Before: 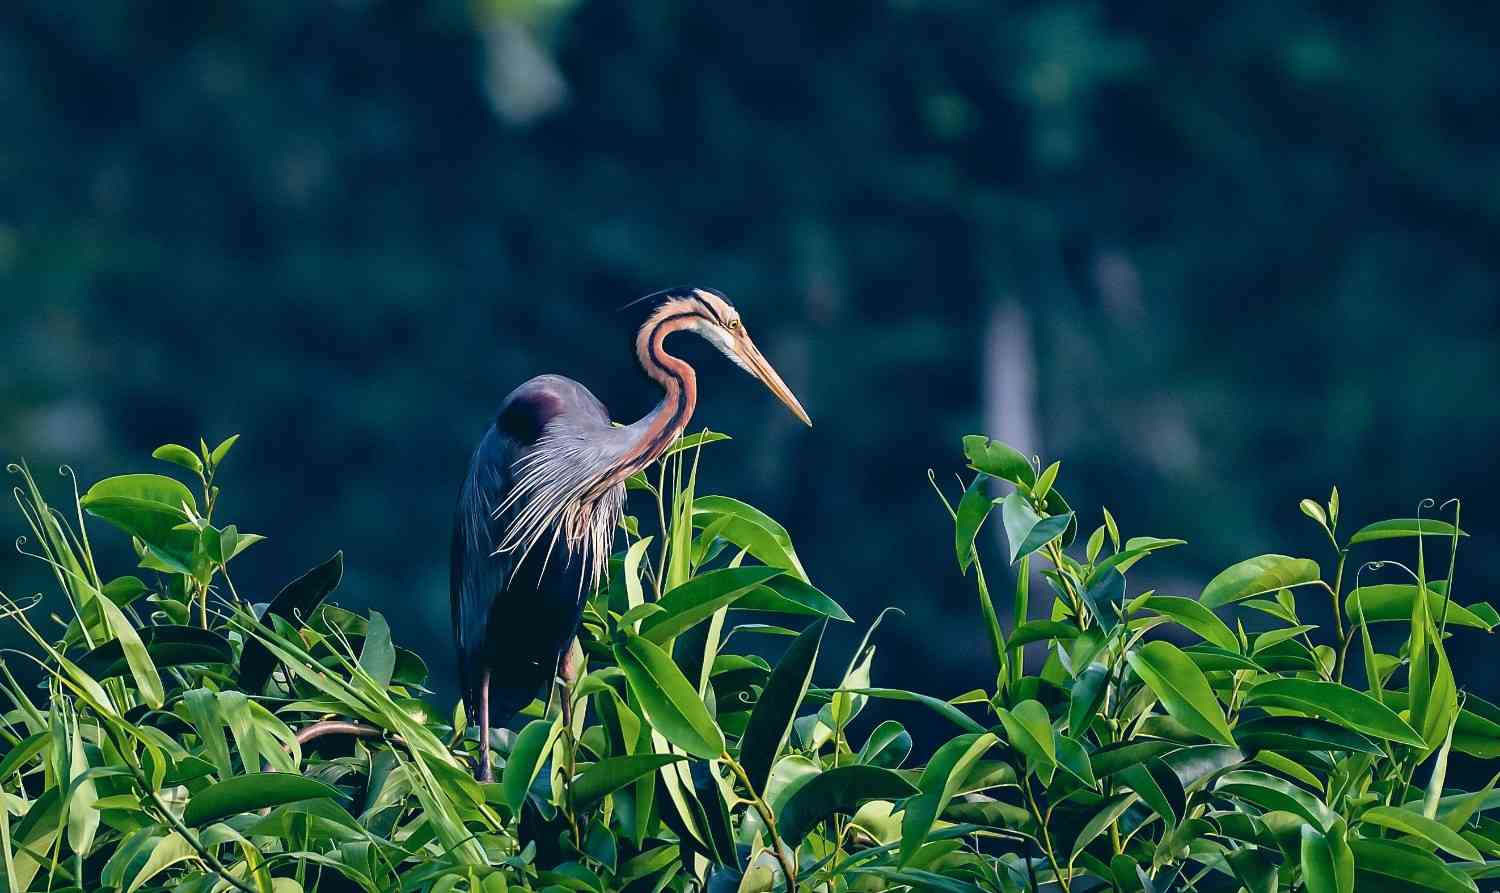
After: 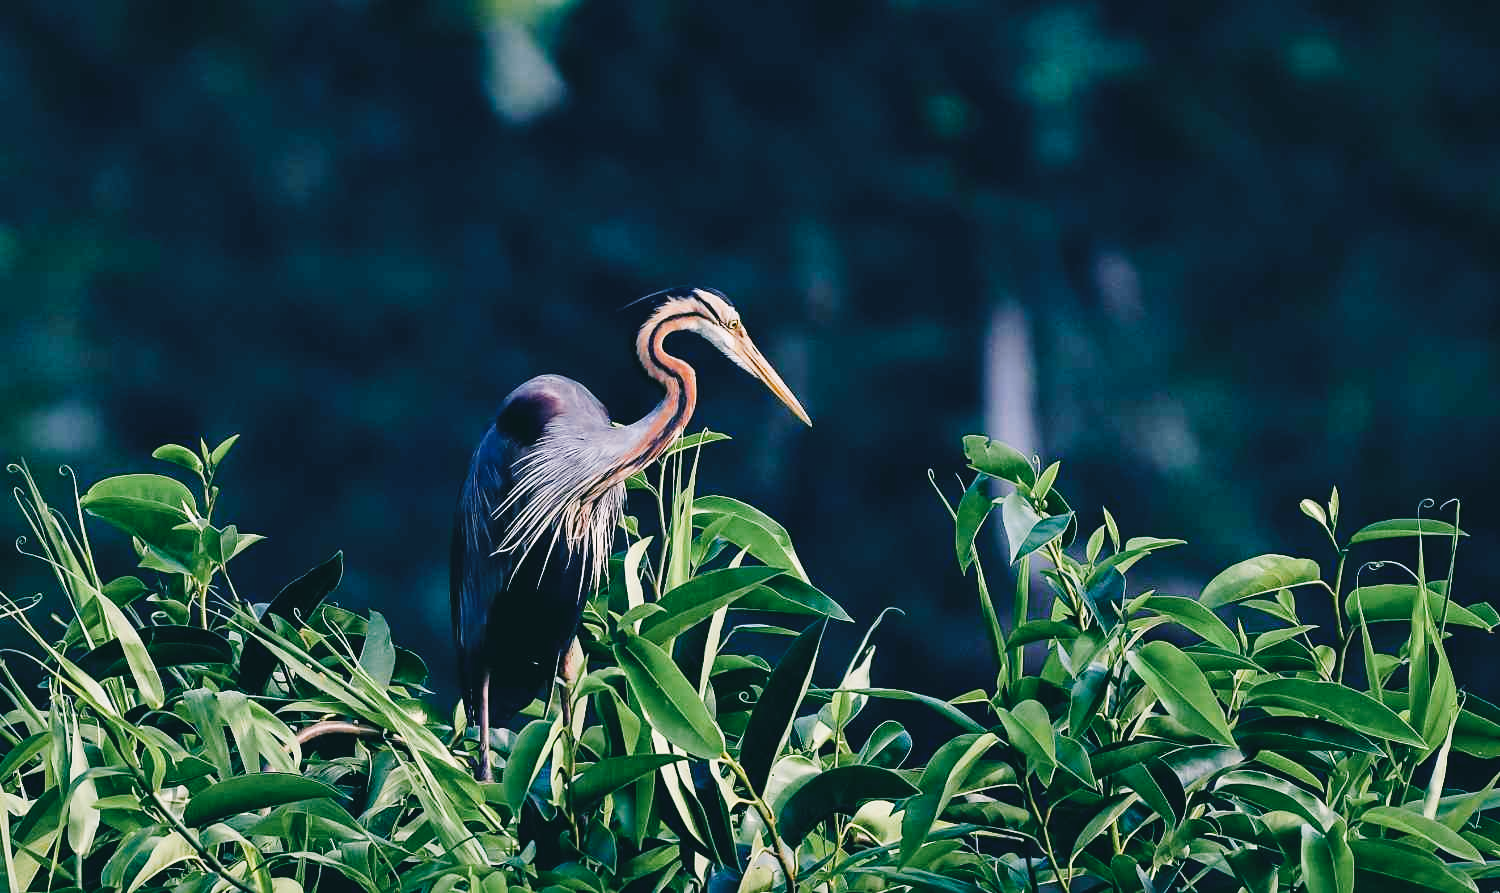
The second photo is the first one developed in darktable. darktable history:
tone curve: curves: ch0 [(0, 0) (0.003, 0.039) (0.011, 0.042) (0.025, 0.048) (0.044, 0.058) (0.069, 0.071) (0.1, 0.089) (0.136, 0.114) (0.177, 0.146) (0.224, 0.199) (0.277, 0.27) (0.335, 0.364) (0.399, 0.47) (0.468, 0.566) (0.543, 0.643) (0.623, 0.73) (0.709, 0.8) (0.801, 0.863) (0.898, 0.925) (1, 1)], preserve colors none
color look up table: target L [96.63, 95.68, 87.22, 90.9, 88.03, 66.66, 59.95, 49.08, 52.95, 37.8, 42.01, 22.69, 9.775, 200.62, 78.05, 74.44, 72.47, 62.98, 64.43, 54.85, 54.99, 52.21, 52.65, 47.52, 33.77, 23.94, 23.22, 8.347, 92.55, 83.34, 74.6, 72.25, 74.04, 61.17, 53.5, 49.77, 52.27, 42.22, 34.81, 27.18, 26.83, 13.55, 88.53, 77.77, 71.84, 55.62, 44.15, 27.39, 5.55], target a [2.908, -14.68, -23.37, -10.4, -22.45, -13.86, -35.57, -32.73, -9.019, -25.41, -11.19, -23.62, -18.18, 0, 19.5, 5.866, 3.673, 39.76, 8.111, 60.67, 26.72, 42.8, 47.34, 63.35, 40.95, 23.27, 1.28, 10.53, 10.13, 31.98, 33.71, 25.2, 46.04, 59.33, 11.36, 11.78, 55.04, 57.02, 40.4, 32.94, 32.11, 14.57, -11.96, -28.17, -17.99, -2.834, -17.4, -2.783, -7.256], target b [2.476, 41.04, 24.29, 25, 11.35, 7.901, 21.68, 27.54, 10.78, 17.76, 33.98, 15.44, 9.343, 0, 33.39, 70.04, 26.22, 49.2, 2.336, 23.51, 34.67, 48.45, 20.53, 42.48, 46.46, 36.82, 3.959, 6.959, -5.092, -19.38, -6.976, -27.57, -31.06, -5.733, -11.82, -64.22, -25.15, 8.997, -55.34, -7.227, -25.63, -28.21, -14.18, -6.357, -38.71, -35.65, -7.359, -19.49, -10.91], num patches 49
